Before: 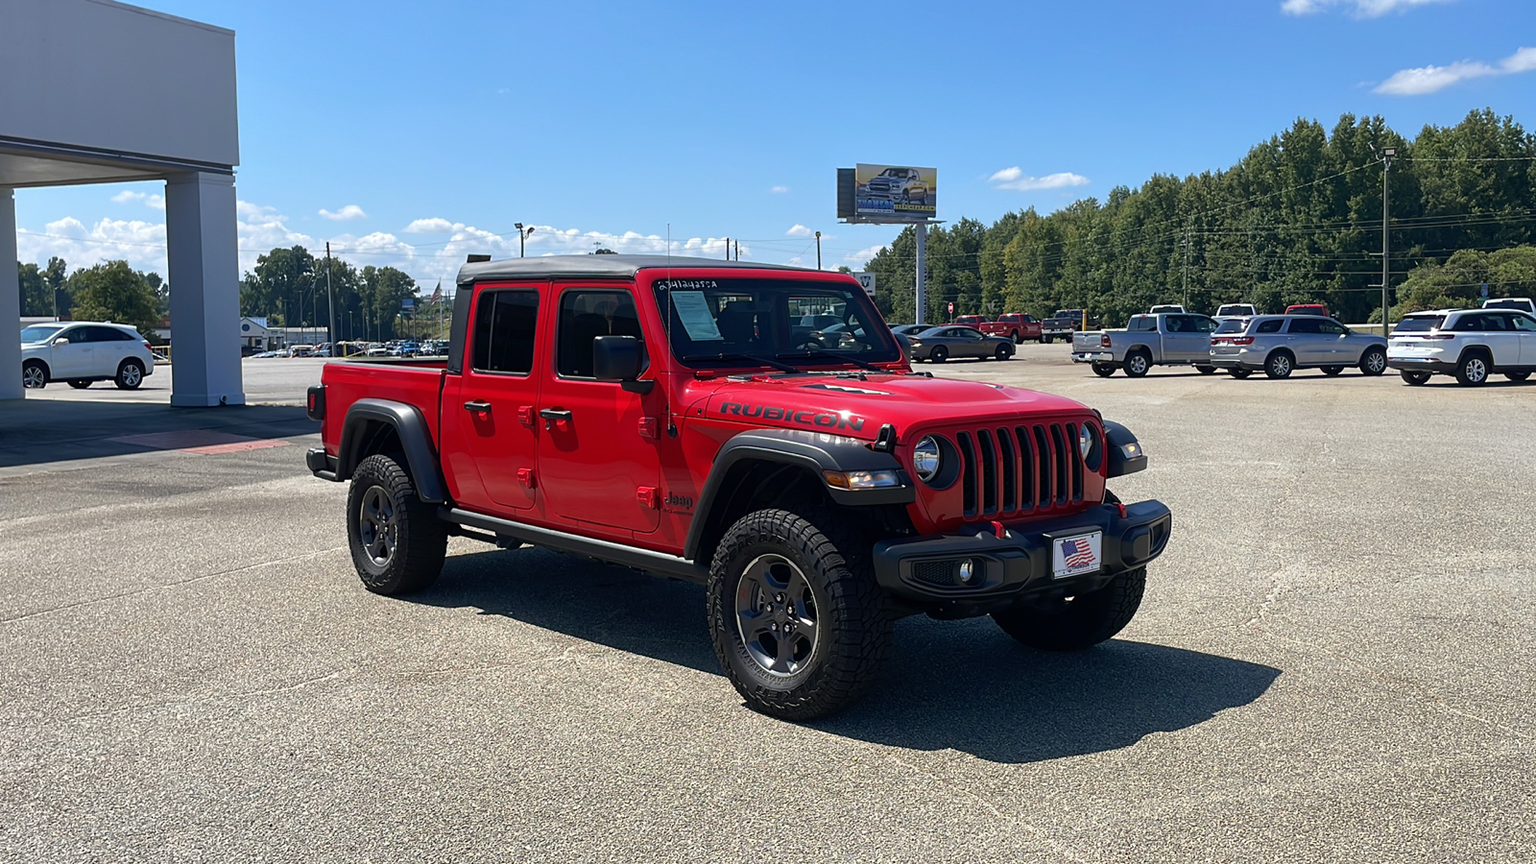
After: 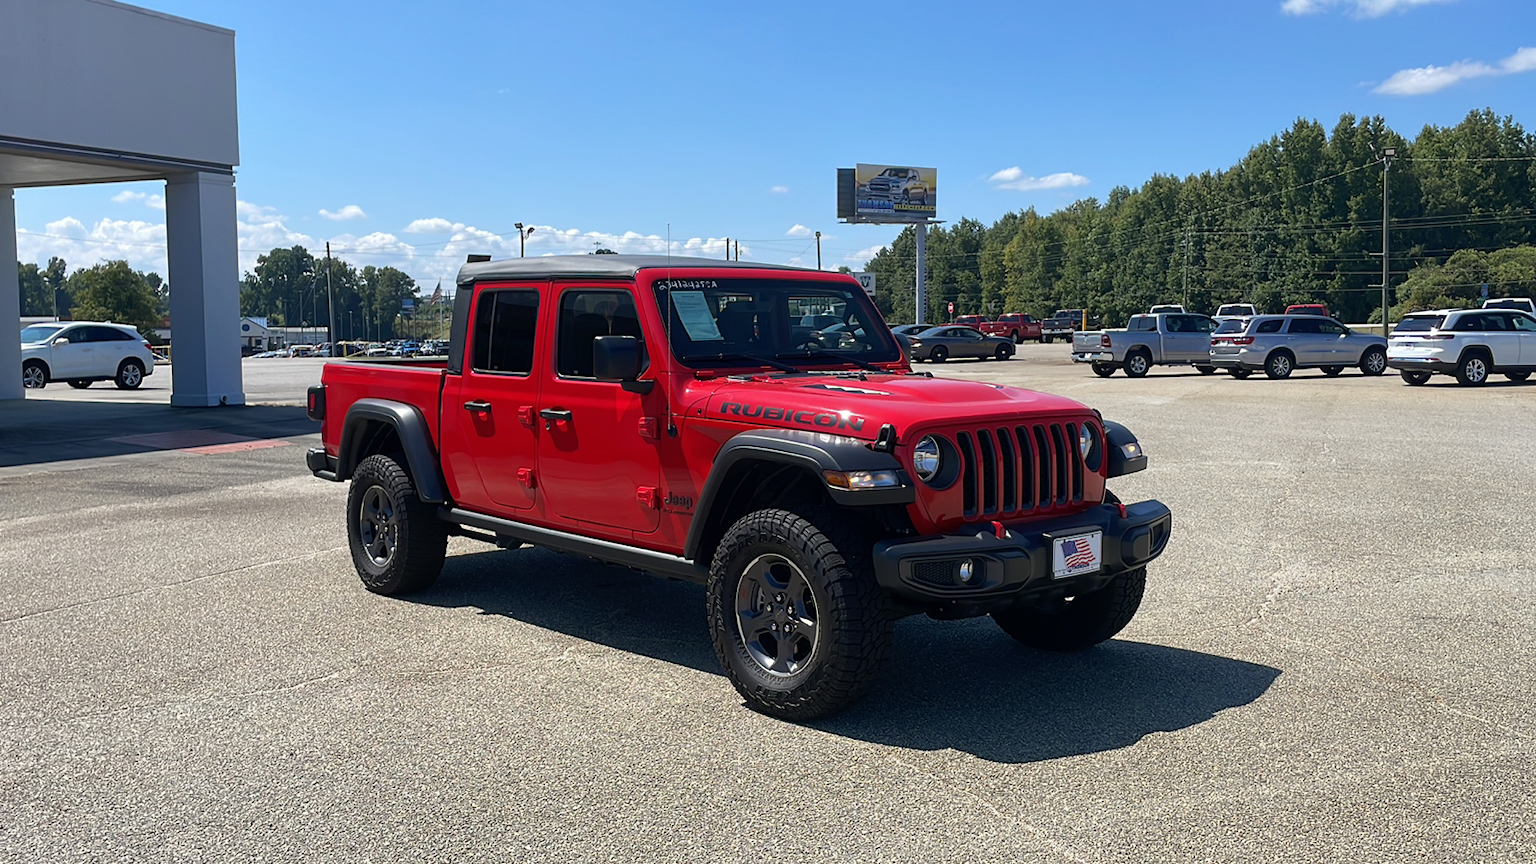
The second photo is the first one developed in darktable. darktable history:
levels: mode automatic, levels [0.055, 0.477, 0.9]
